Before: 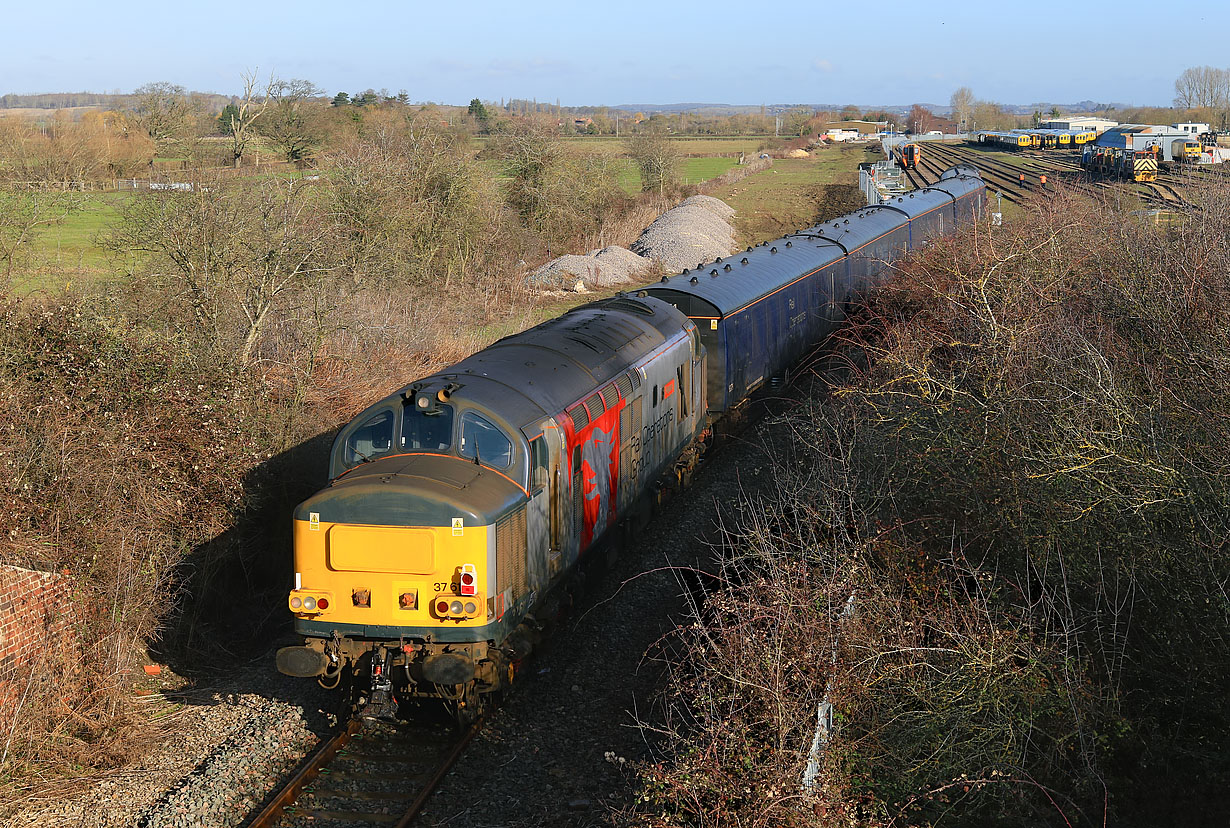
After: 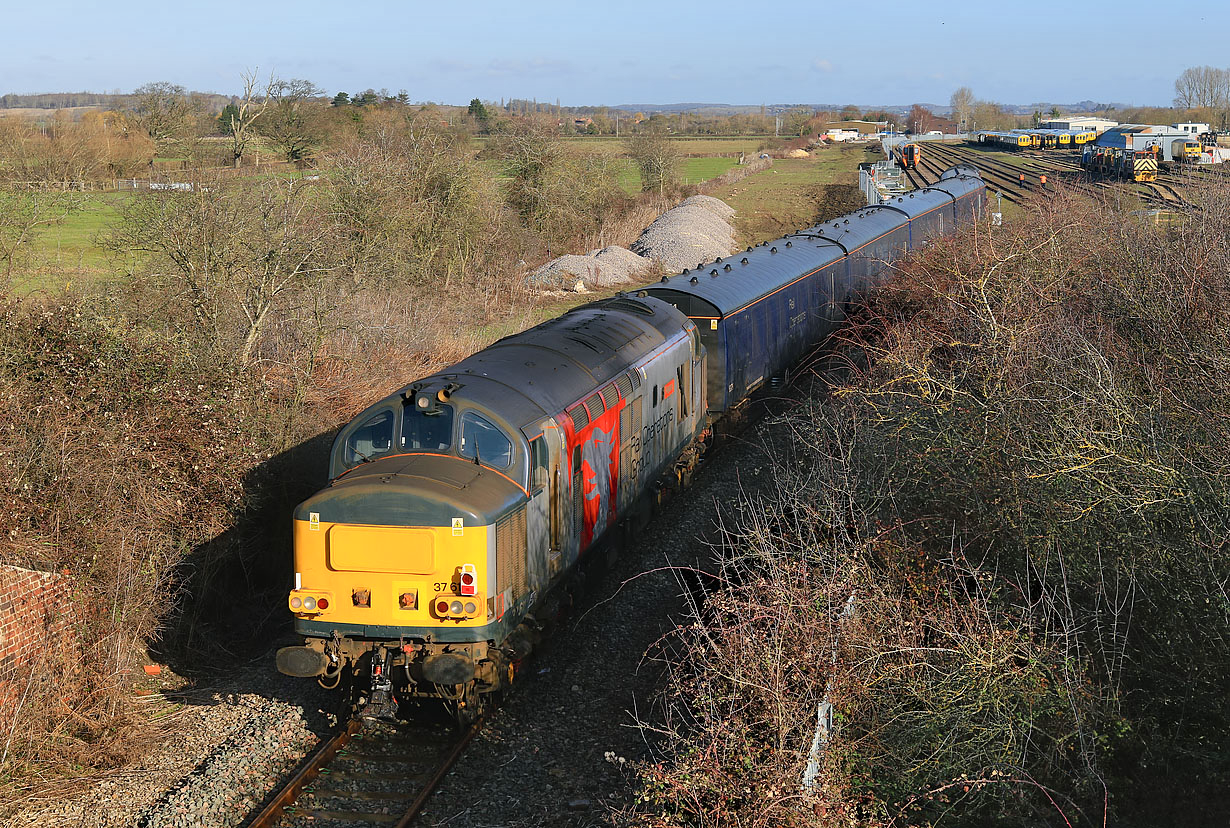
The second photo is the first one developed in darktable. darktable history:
shadows and highlights: highlights color adjustment 0.316%, soften with gaussian
